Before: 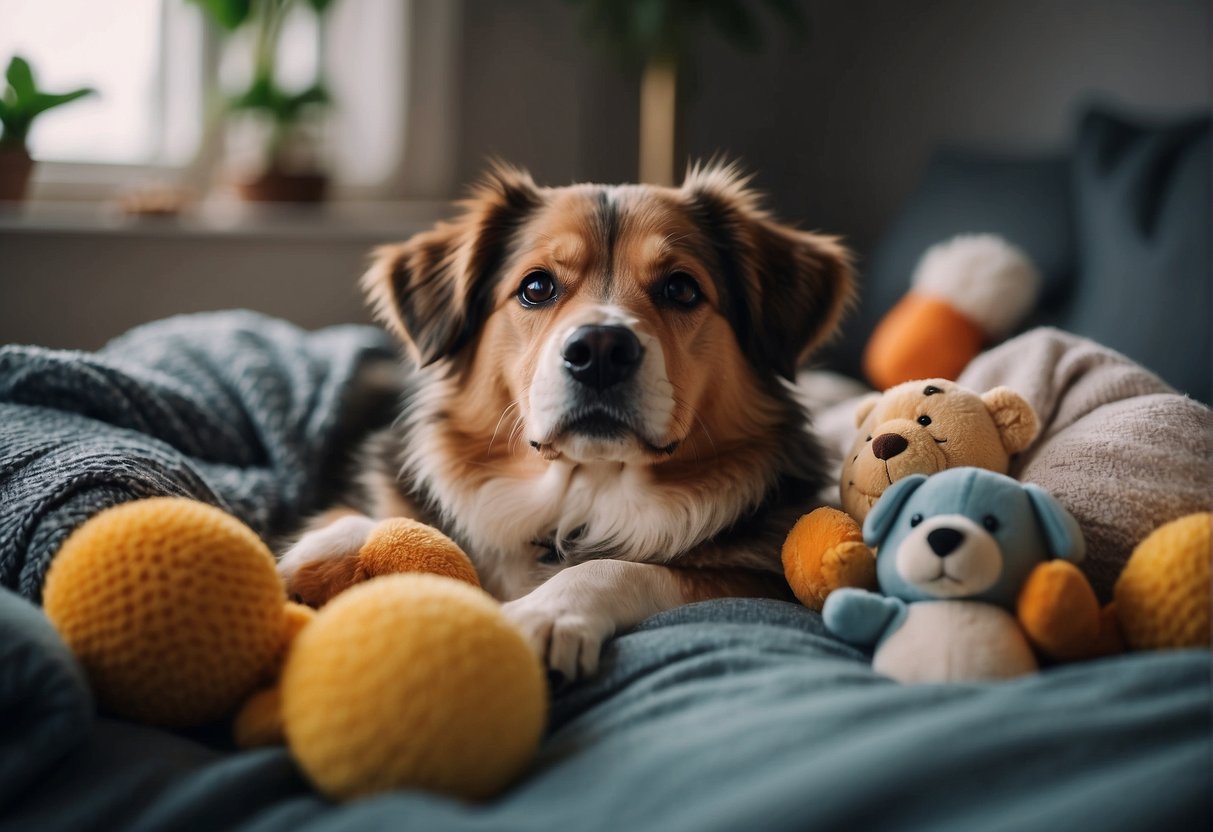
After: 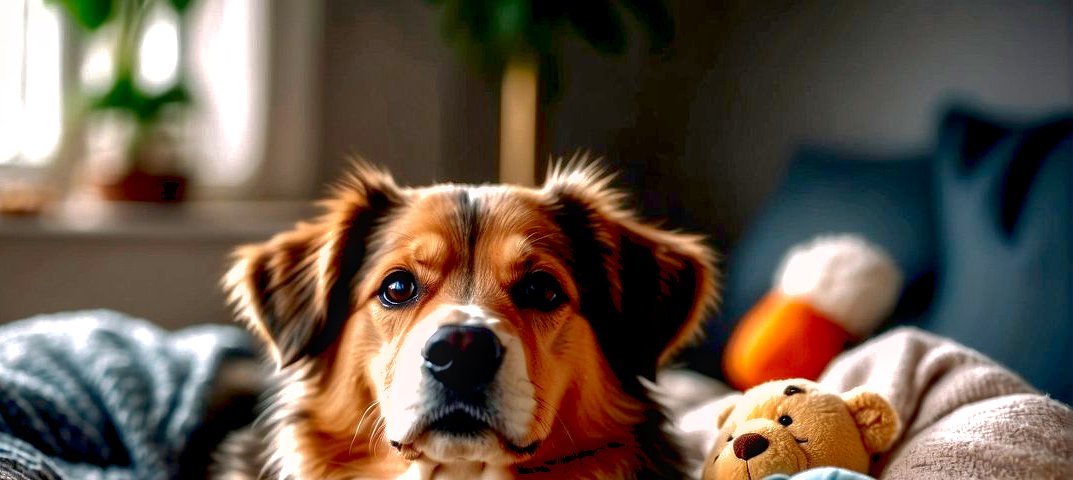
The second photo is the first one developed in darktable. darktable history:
shadows and highlights: on, module defaults
crop and rotate: left 11.504%, bottom 42.283%
contrast brightness saturation: brightness -0.254, saturation 0.201
exposure: black level correction 0.01, exposure 1 EV, compensate highlight preservation false
local contrast: on, module defaults
